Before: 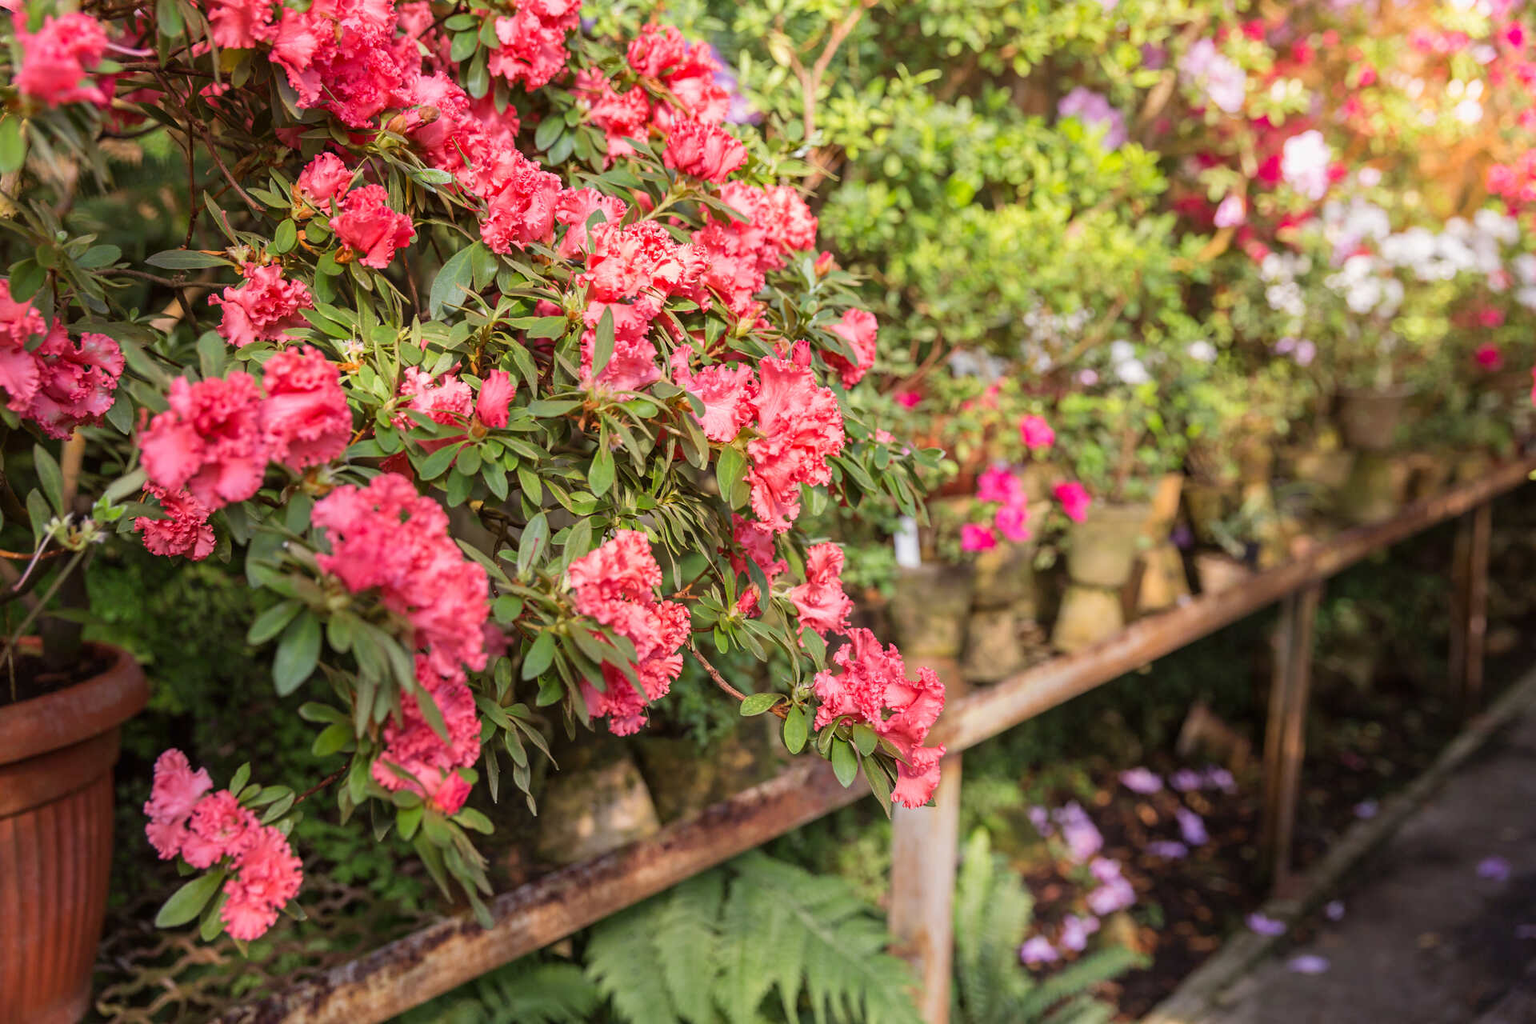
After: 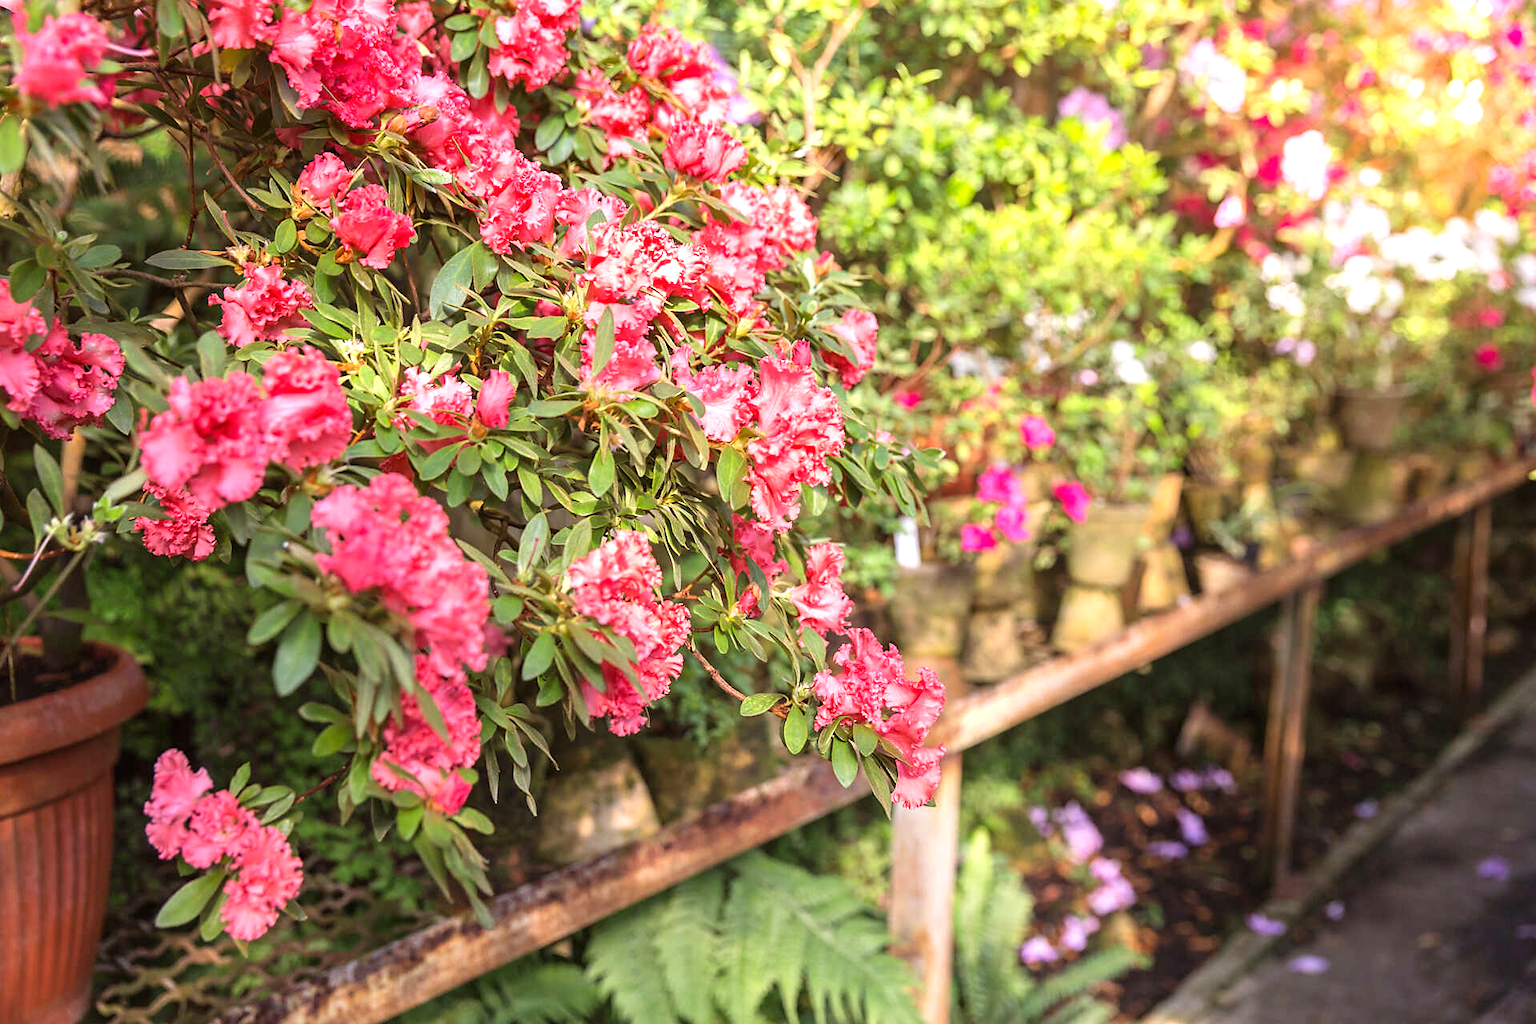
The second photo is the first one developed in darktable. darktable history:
sharpen: radius 1.555, amount 0.369, threshold 1.535
exposure: black level correction 0, exposure 0.696 EV, compensate highlight preservation false
